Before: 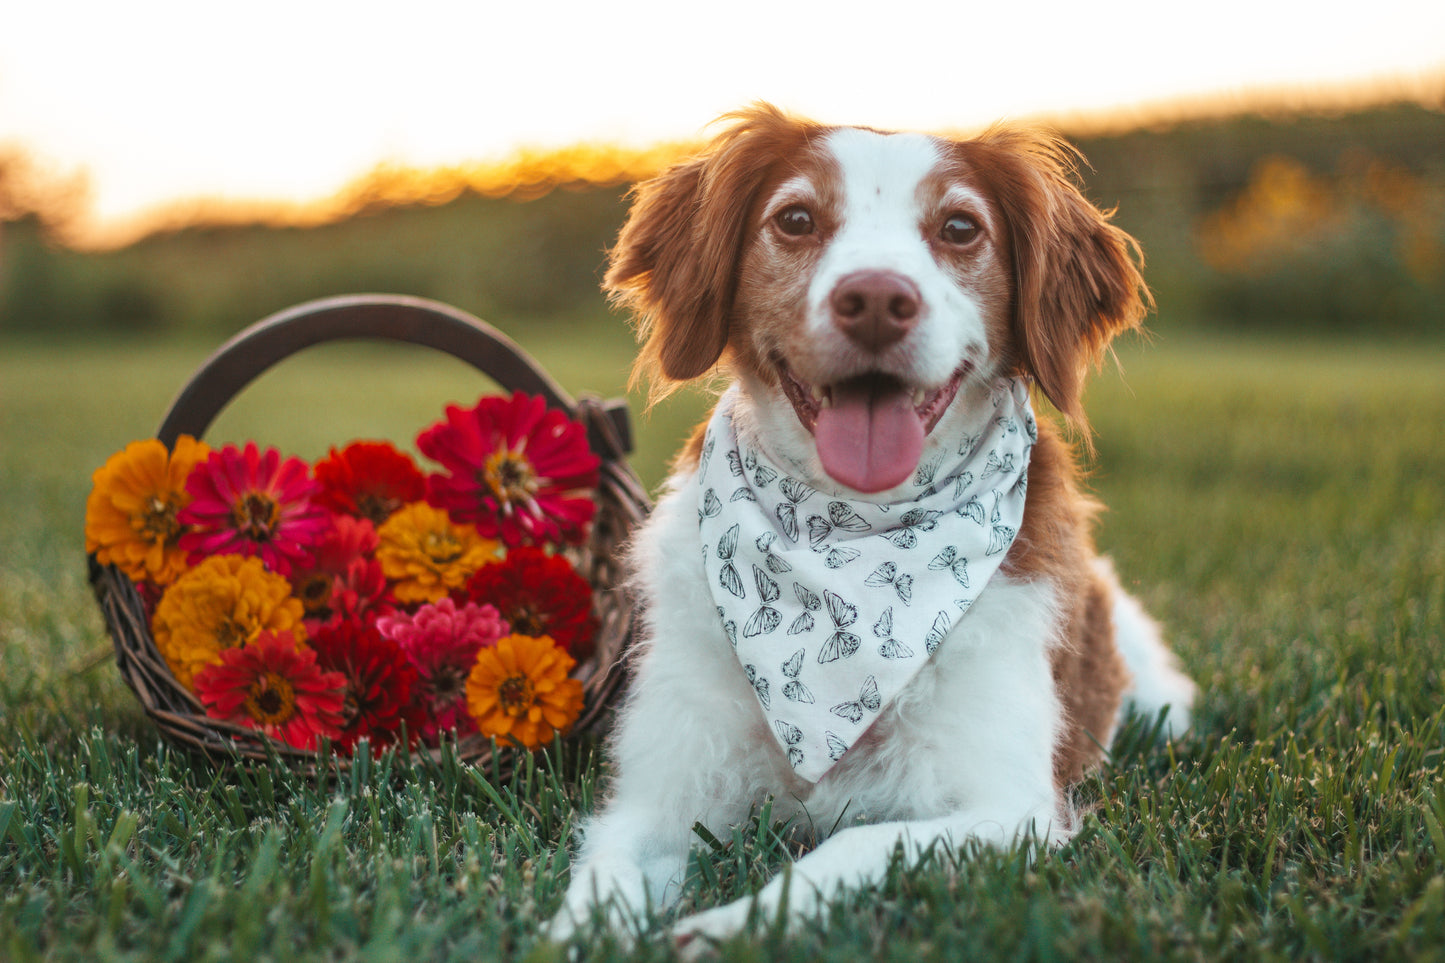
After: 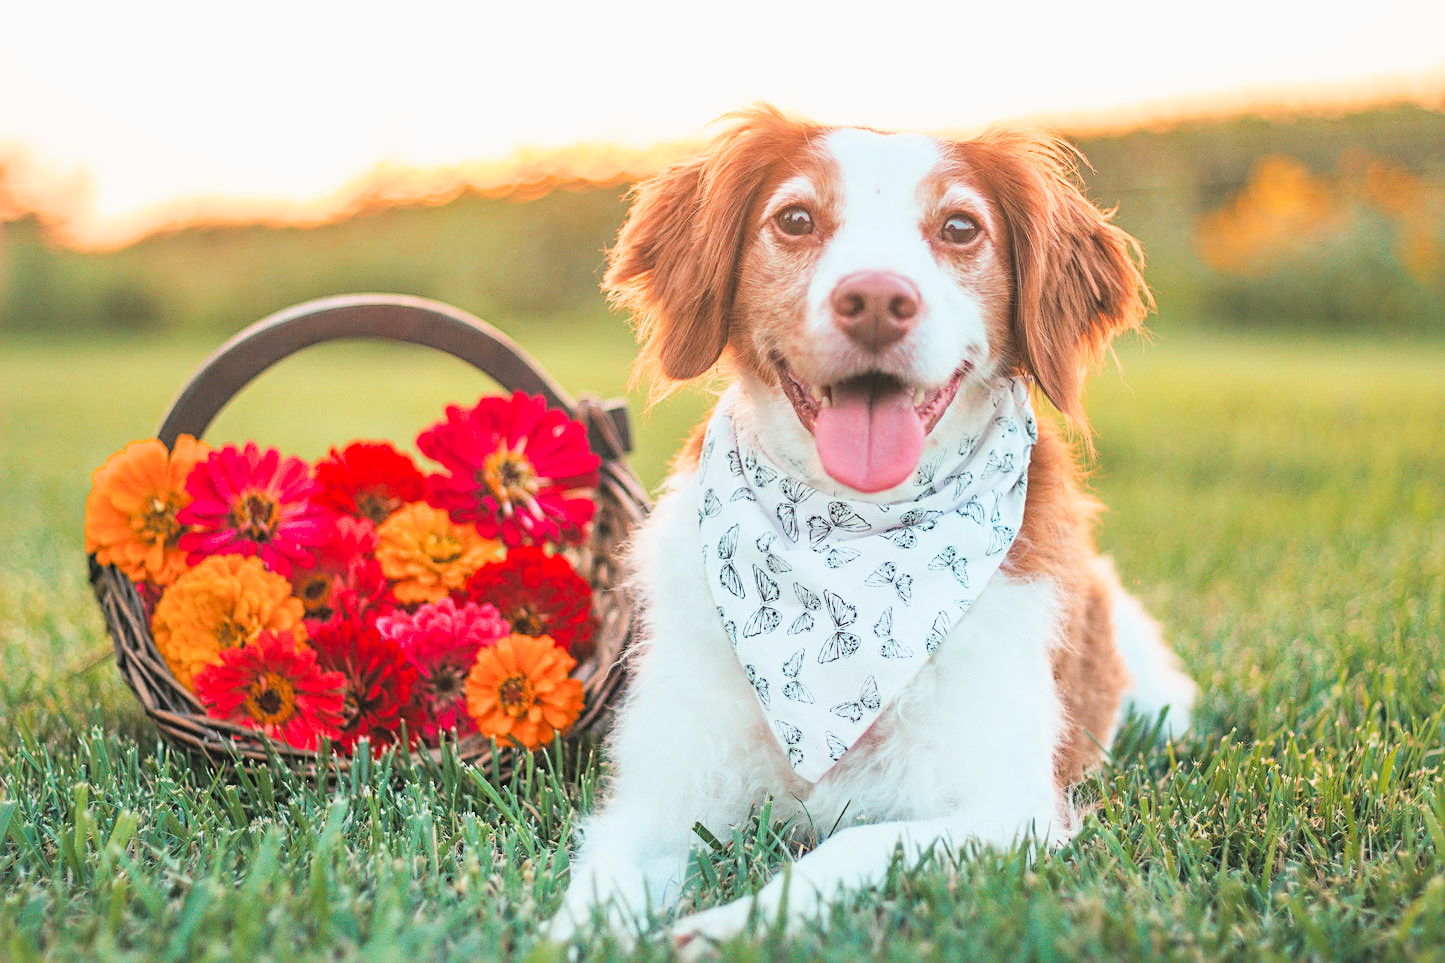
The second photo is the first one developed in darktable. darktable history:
sharpen: on, module defaults
contrast brightness saturation: brightness 0.09, saturation 0.19
filmic rgb: black relative exposure -7.65 EV, white relative exposure 4.56 EV, hardness 3.61
exposure: black level correction 0, exposure 1.45 EV, compensate exposure bias true, compensate highlight preservation false
